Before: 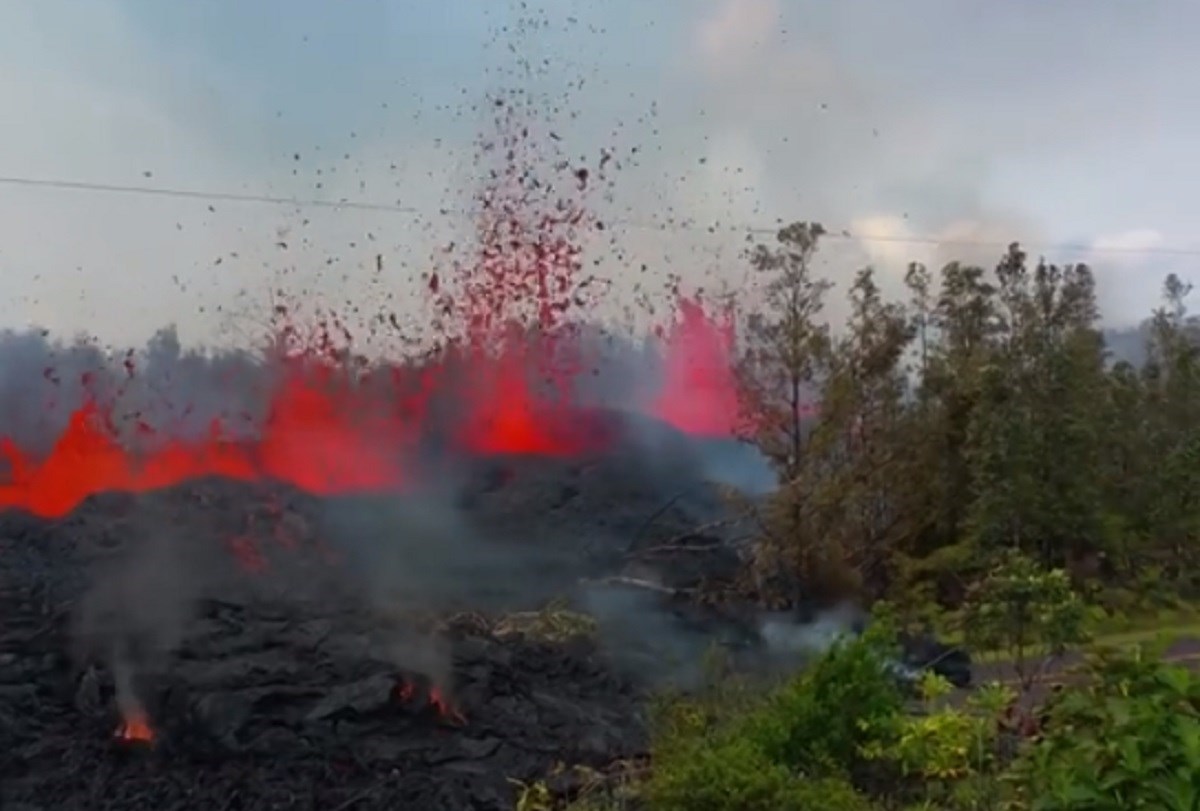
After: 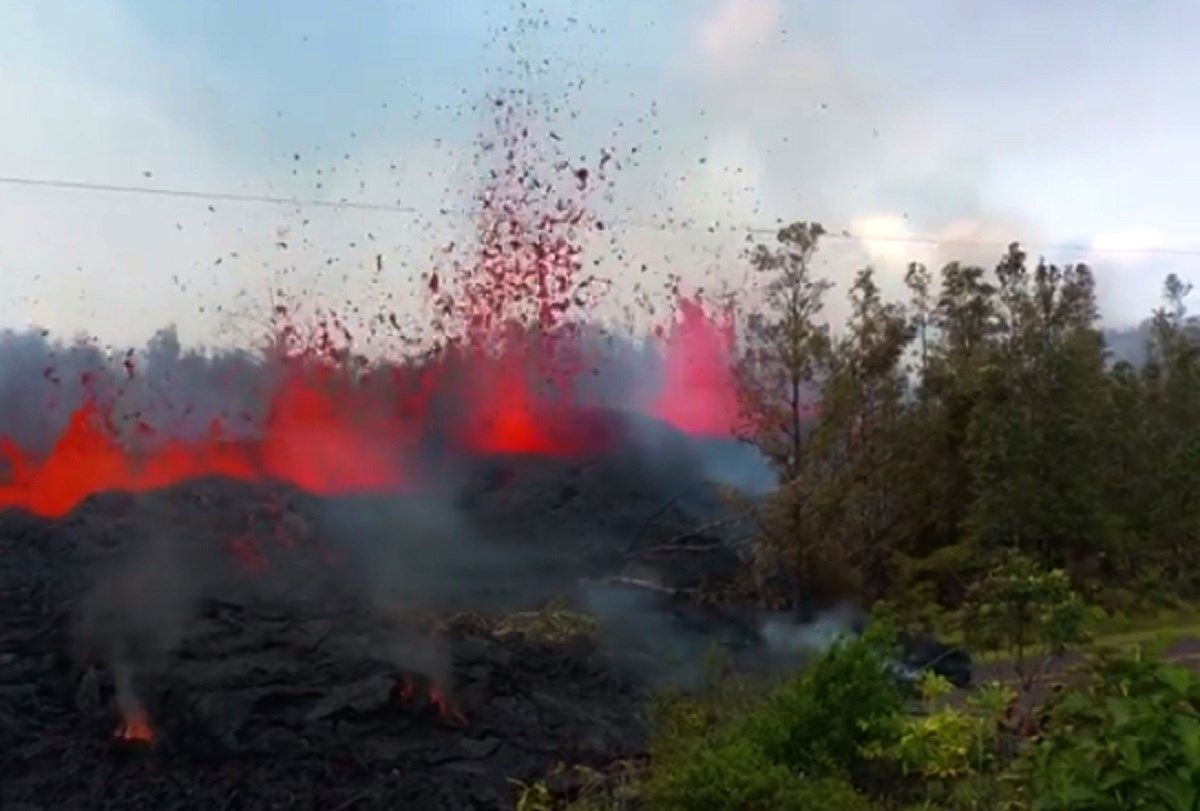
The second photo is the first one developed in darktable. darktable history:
velvia: strength 14.67%
tone equalizer: -8 EV -0.783 EV, -7 EV -0.67 EV, -6 EV -0.62 EV, -5 EV -0.363 EV, -3 EV 0.378 EV, -2 EV 0.6 EV, -1 EV 0.682 EV, +0 EV 0.755 EV, edges refinement/feathering 500, mask exposure compensation -1.57 EV, preserve details guided filter
